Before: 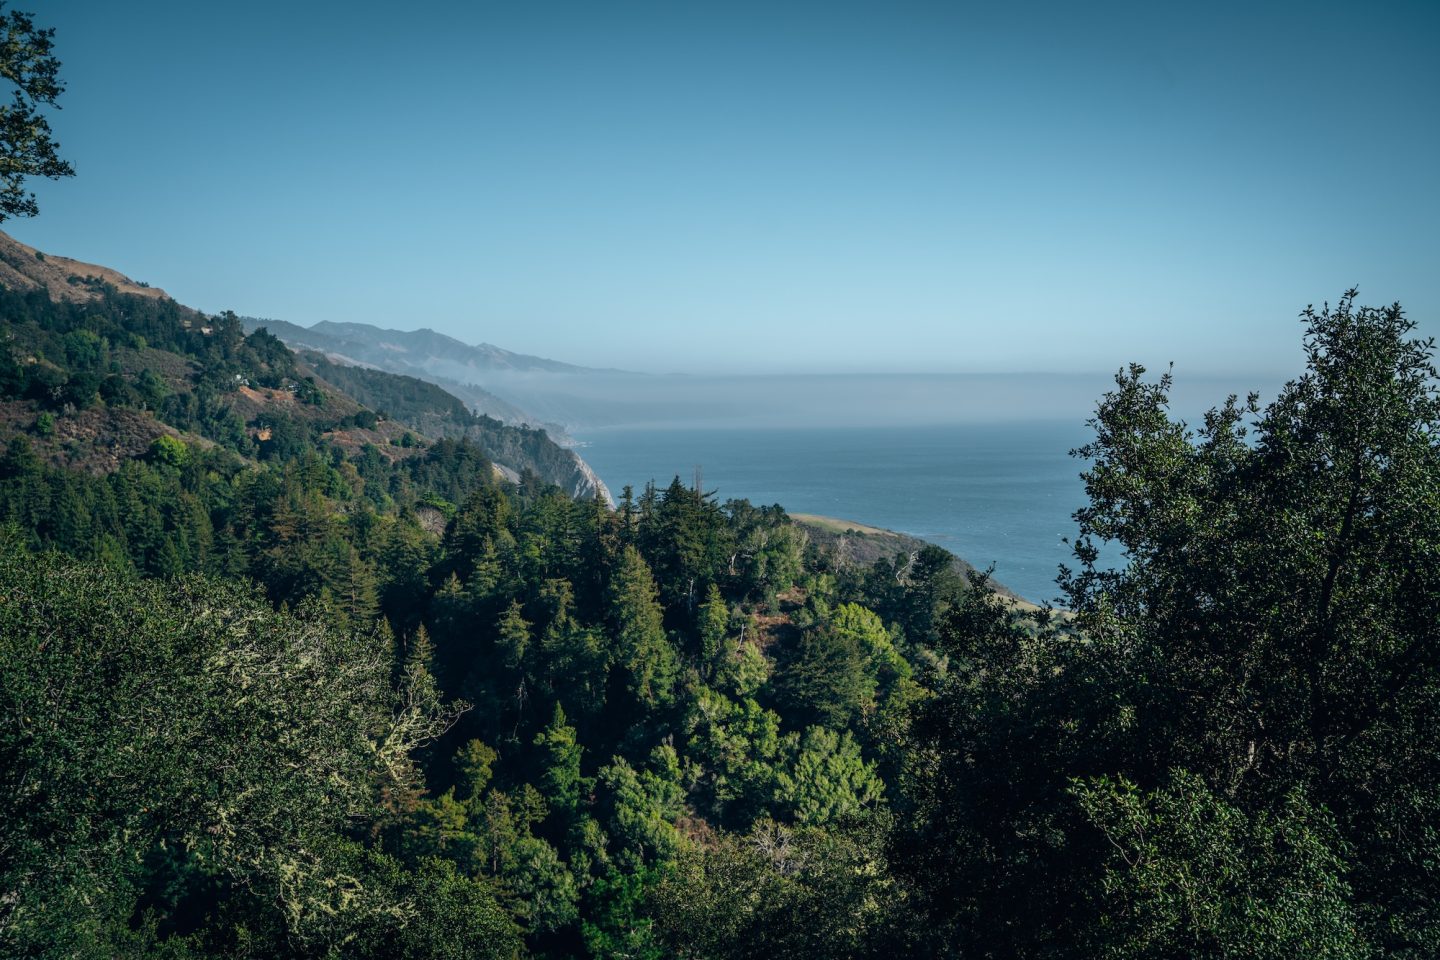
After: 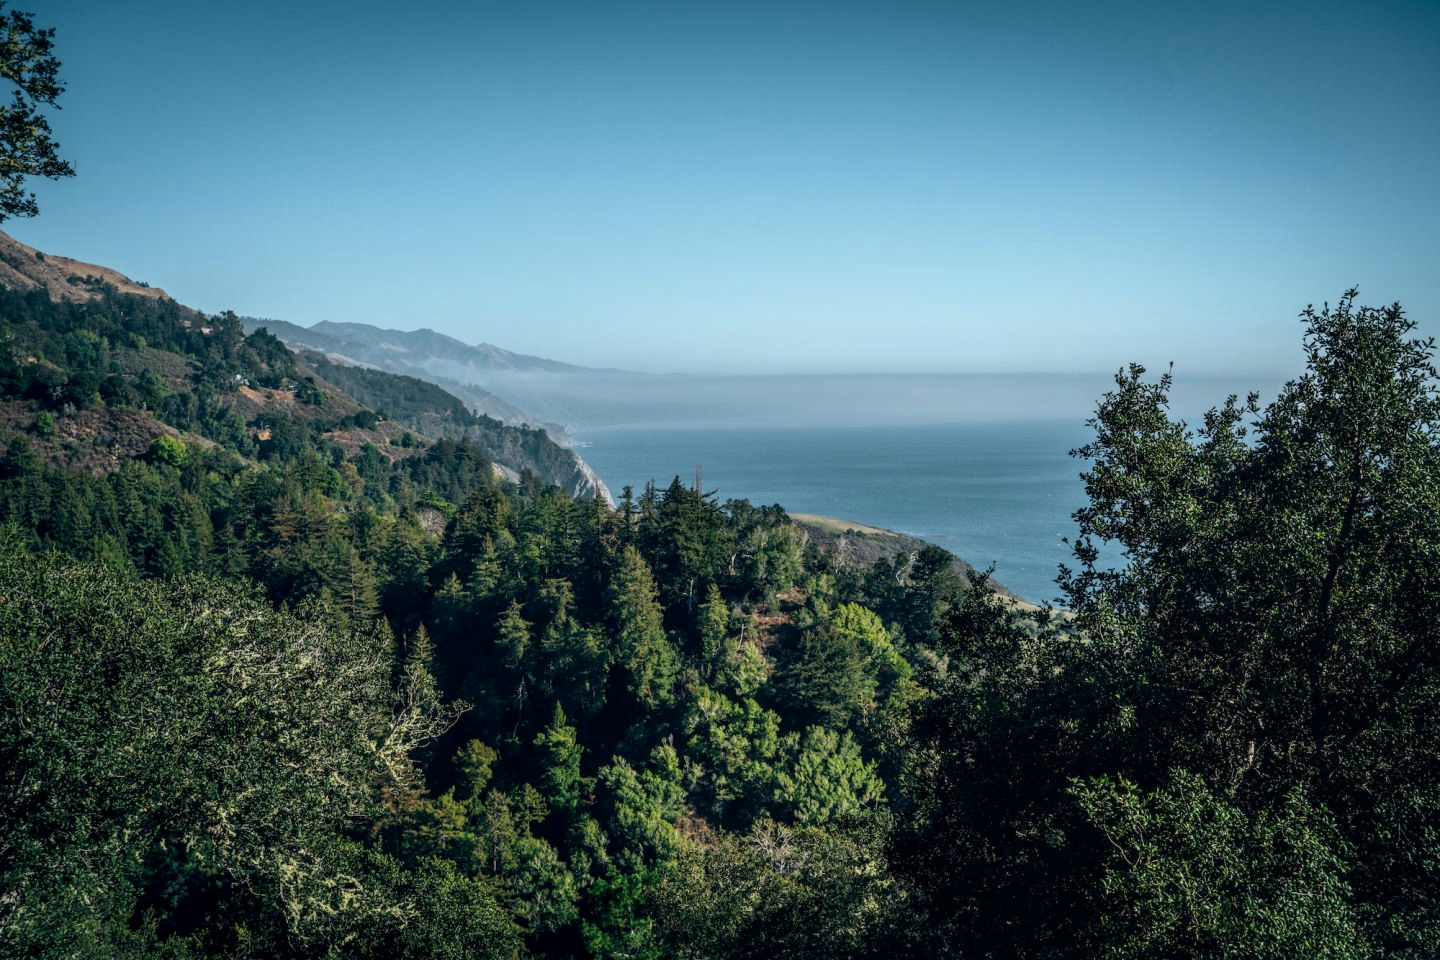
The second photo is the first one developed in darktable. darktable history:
tone equalizer: on, module defaults
local contrast: on, module defaults
contrast brightness saturation: contrast 0.1, brightness 0.02, saturation 0.02
